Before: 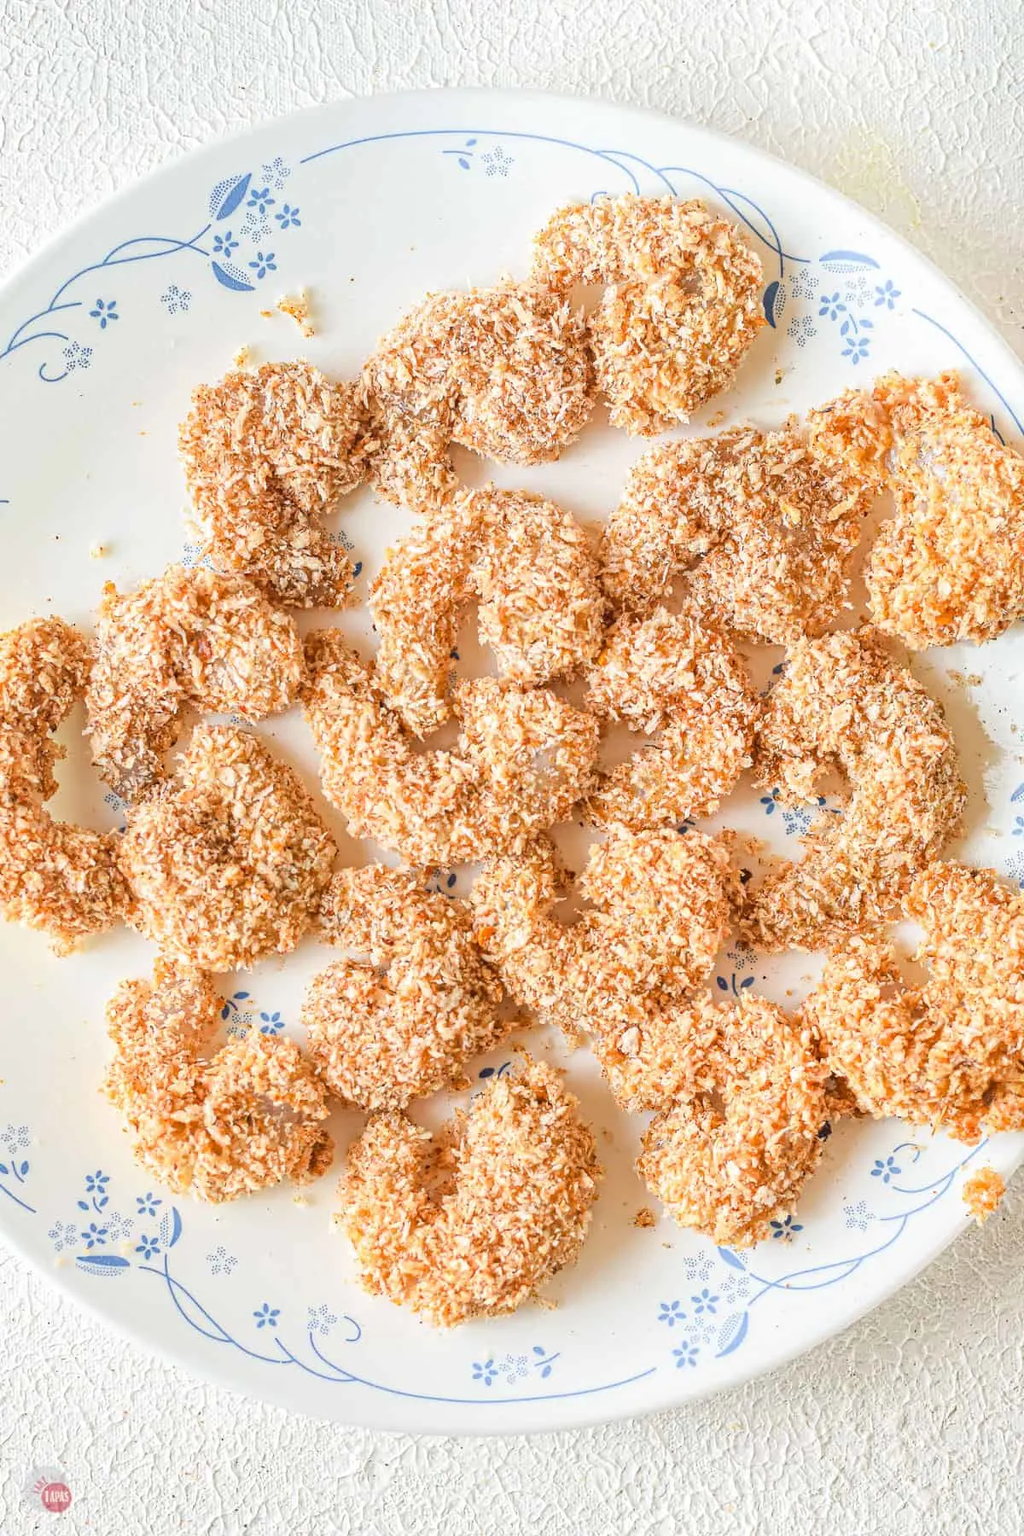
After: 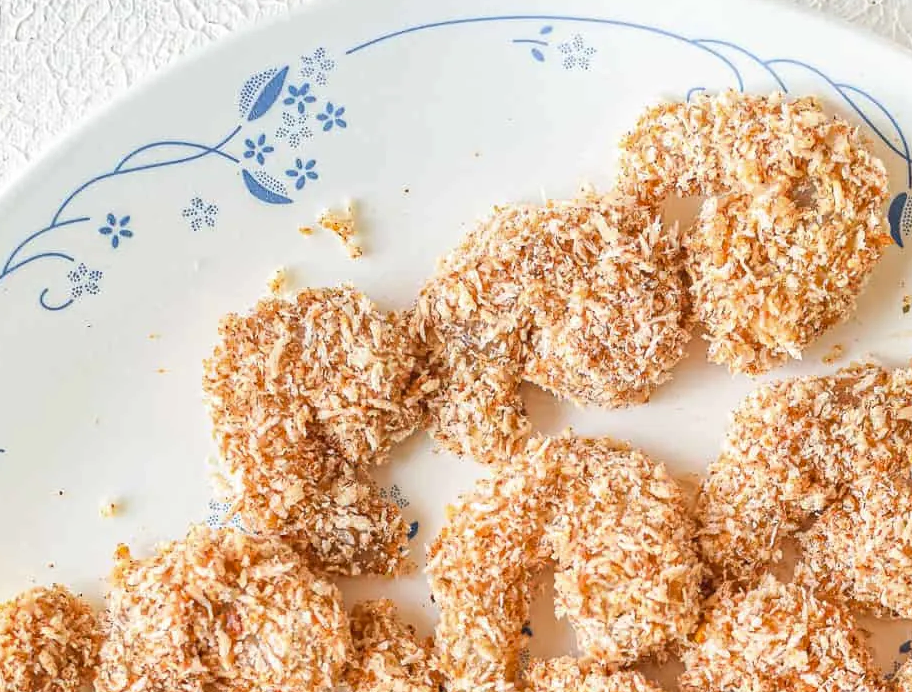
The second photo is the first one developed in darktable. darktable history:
shadows and highlights: shadows 74.22, highlights -25.84, soften with gaussian
crop: left 0.577%, top 7.631%, right 23.392%, bottom 53.889%
